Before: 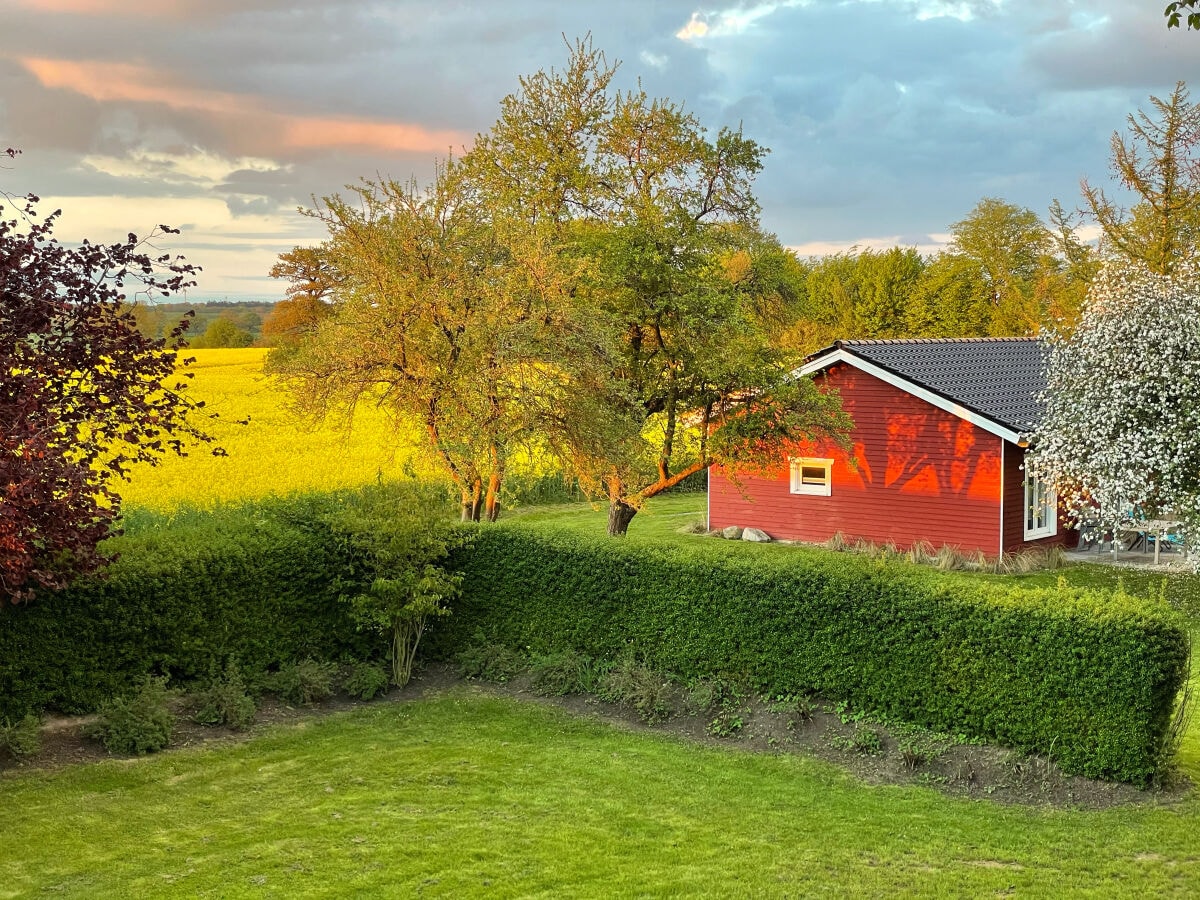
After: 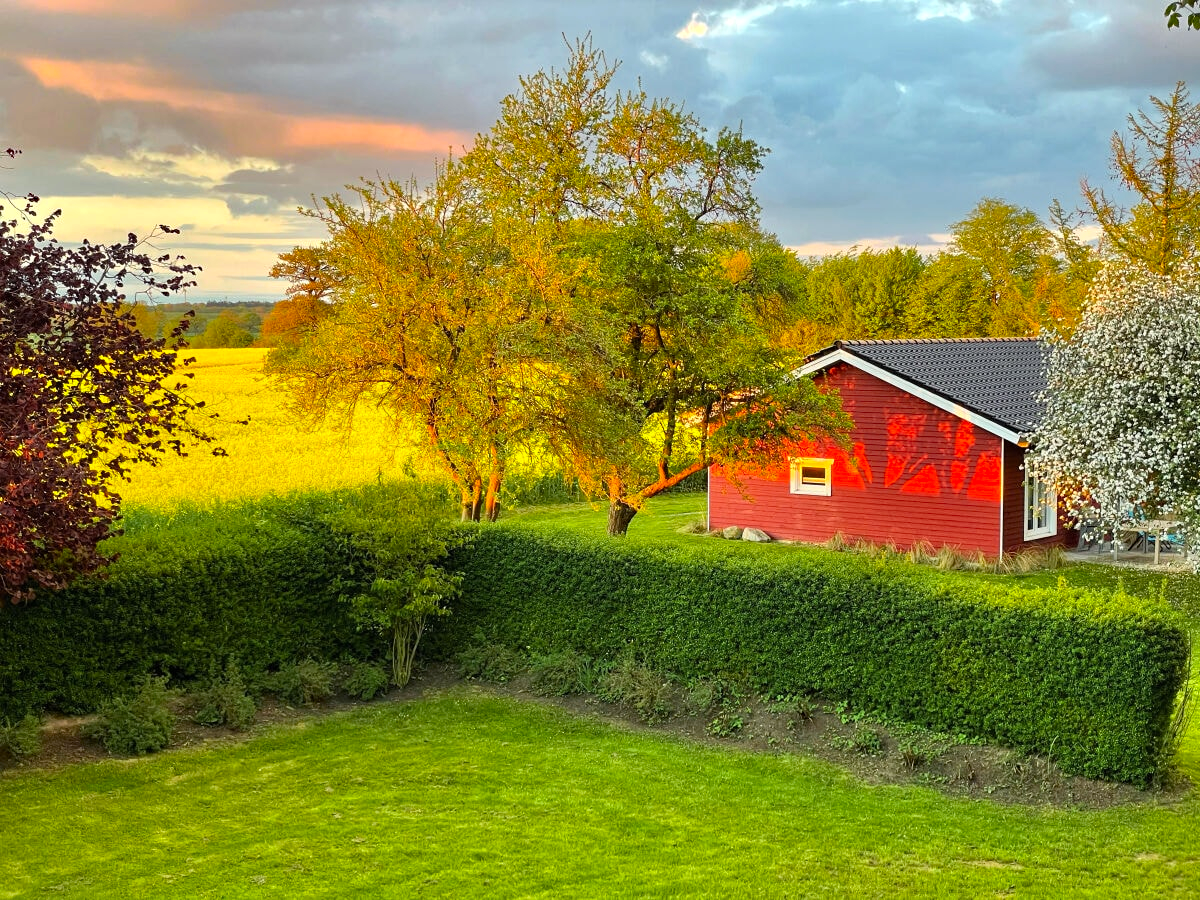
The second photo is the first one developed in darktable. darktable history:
haze removal: compatibility mode true, adaptive false
color zones: curves: ch0 [(0.224, 0.526) (0.75, 0.5)]; ch1 [(0.055, 0.526) (0.224, 0.761) (0.377, 0.526) (0.75, 0.5)]
